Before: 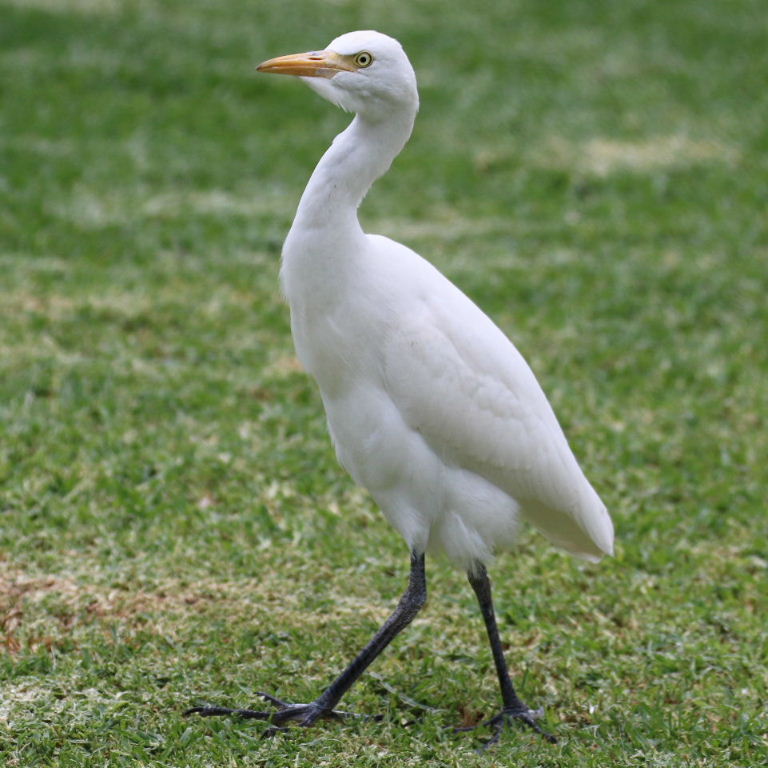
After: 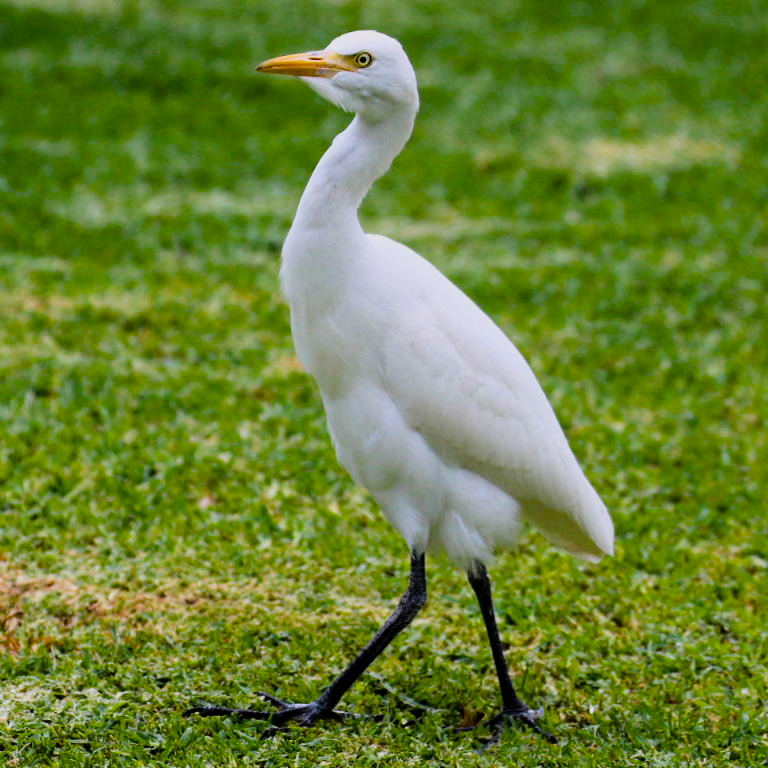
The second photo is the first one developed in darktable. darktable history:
filmic rgb: black relative exposure -5.09 EV, white relative exposure 3.98 EV, hardness 2.88, contrast 1.405, highlights saturation mix -29.8%
color balance rgb: linear chroma grading › global chroma 15.1%, perceptual saturation grading › global saturation 76.235%, perceptual saturation grading › shadows -30.486%
